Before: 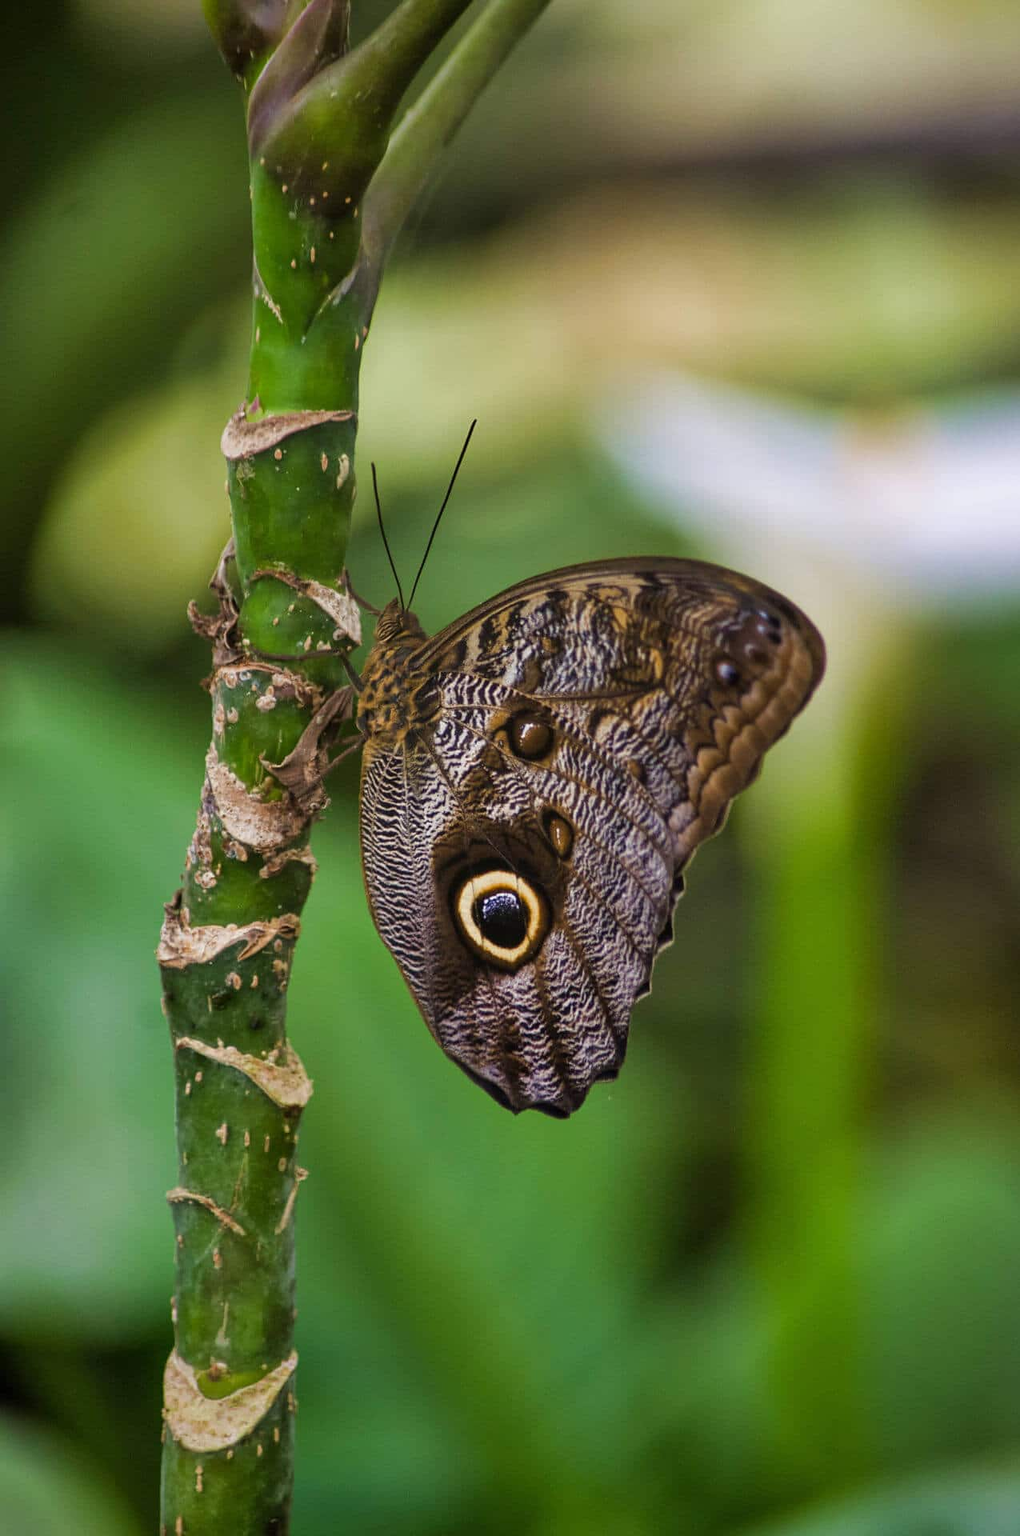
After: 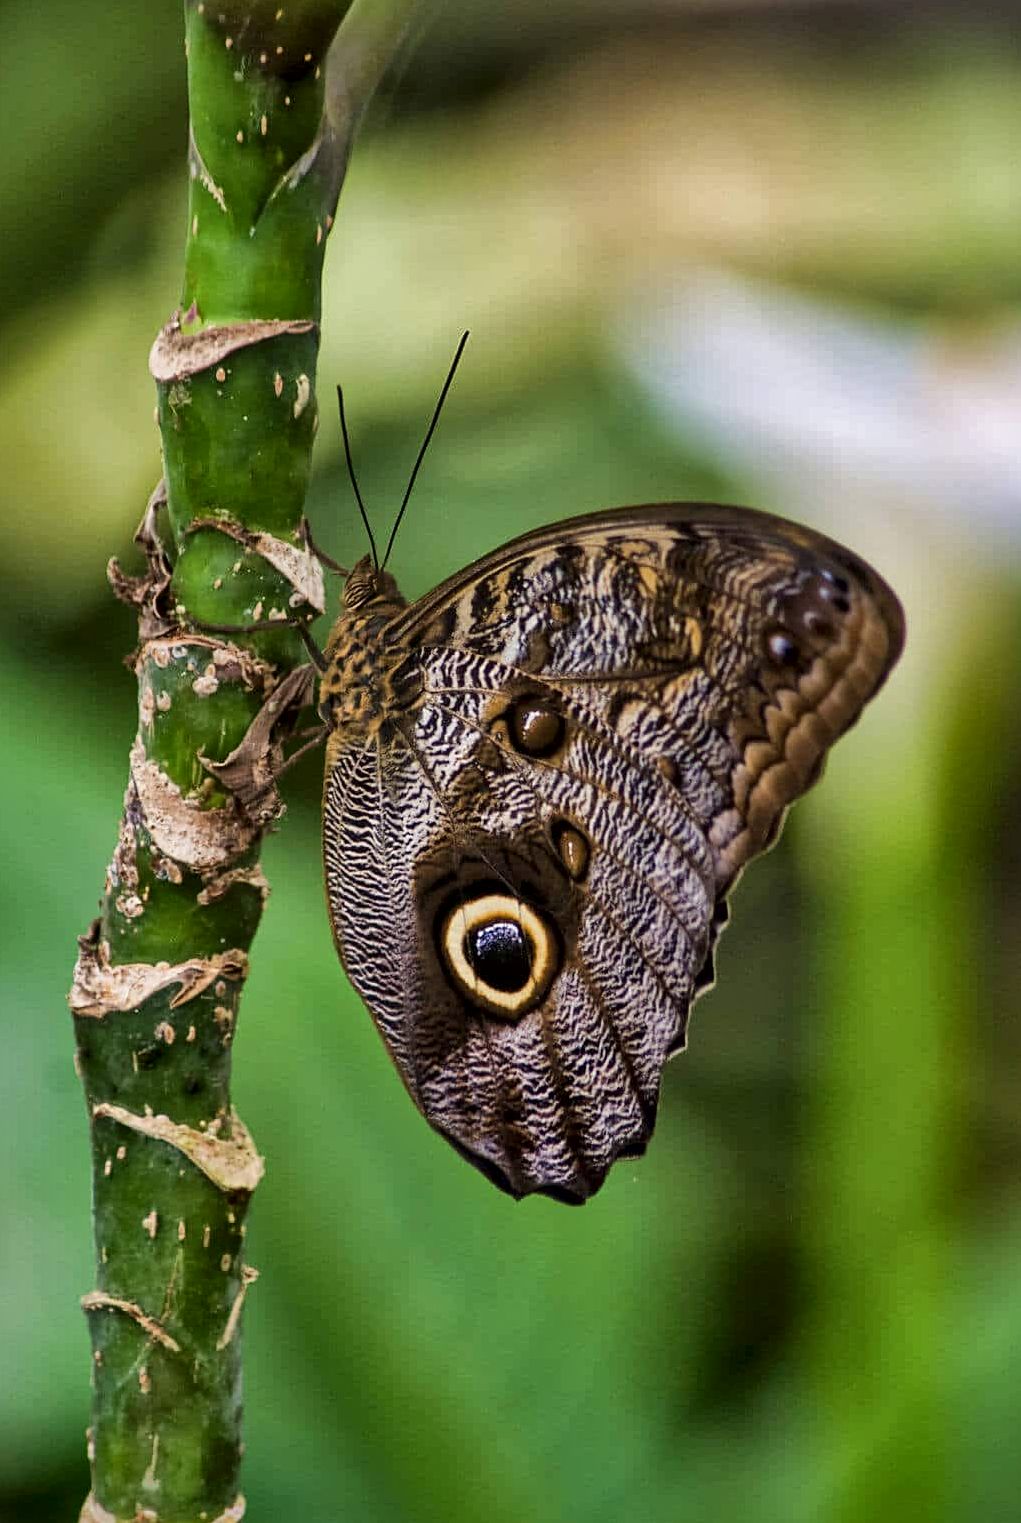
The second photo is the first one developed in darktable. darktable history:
shadows and highlights: shadows 9.93, white point adjustment 0.952, highlights -40.07
crop and rotate: left 10.019%, top 10.059%, right 9.889%, bottom 10.578%
sharpen: amount 0.201
local contrast: mode bilateral grid, contrast 21, coarseness 50, detail 173%, midtone range 0.2
